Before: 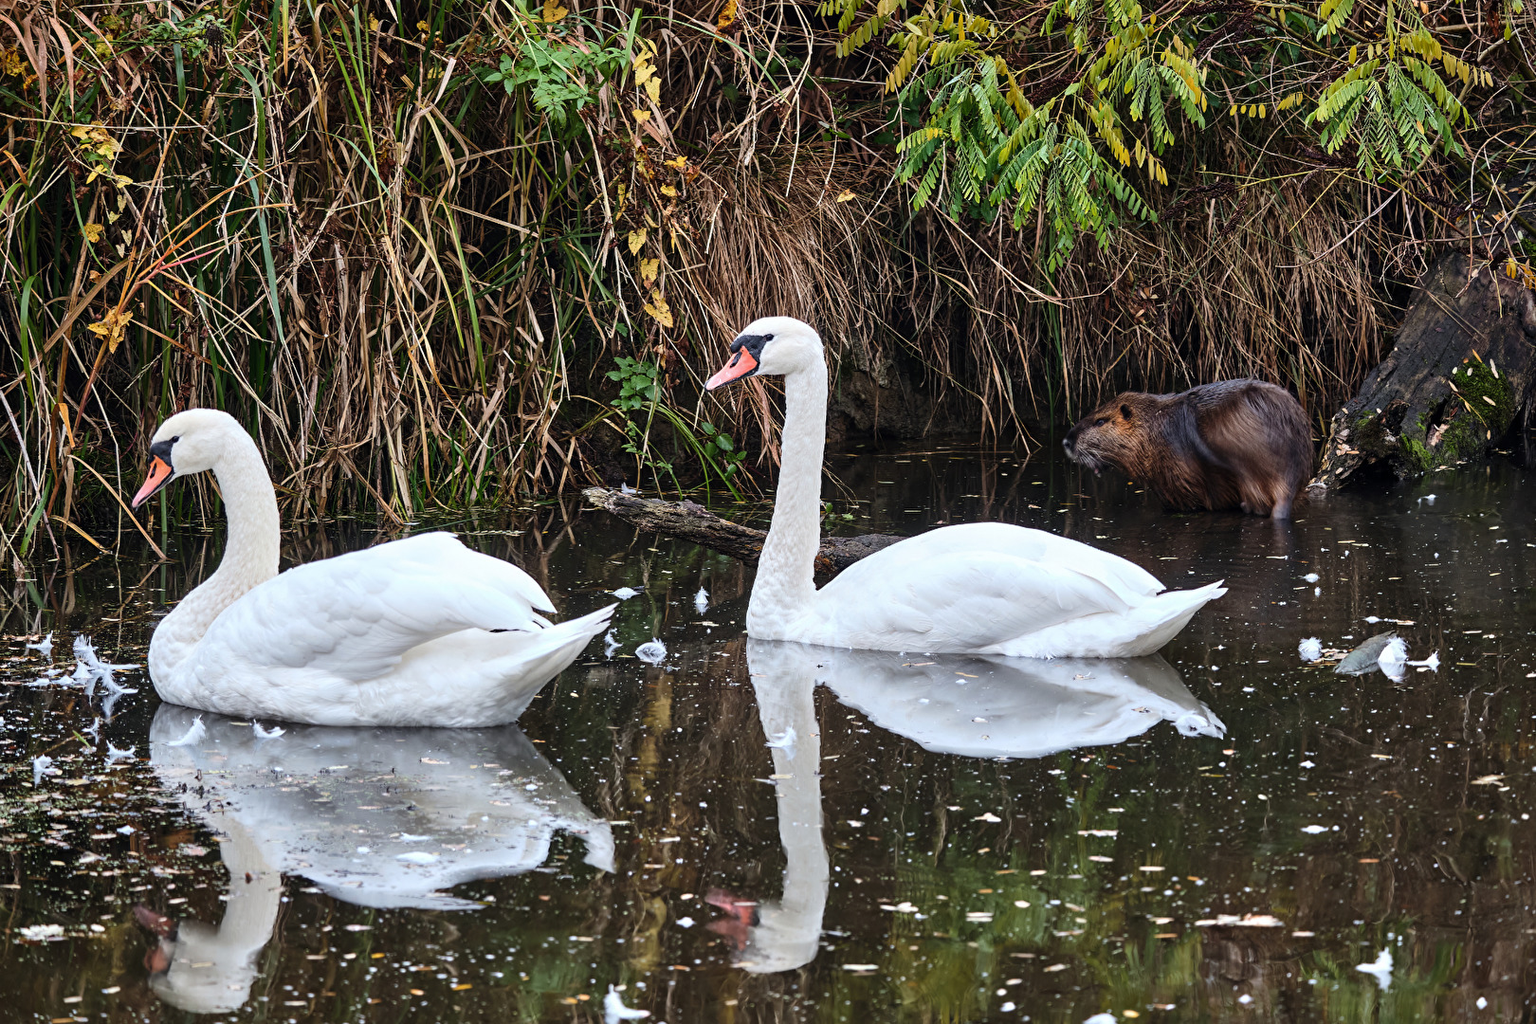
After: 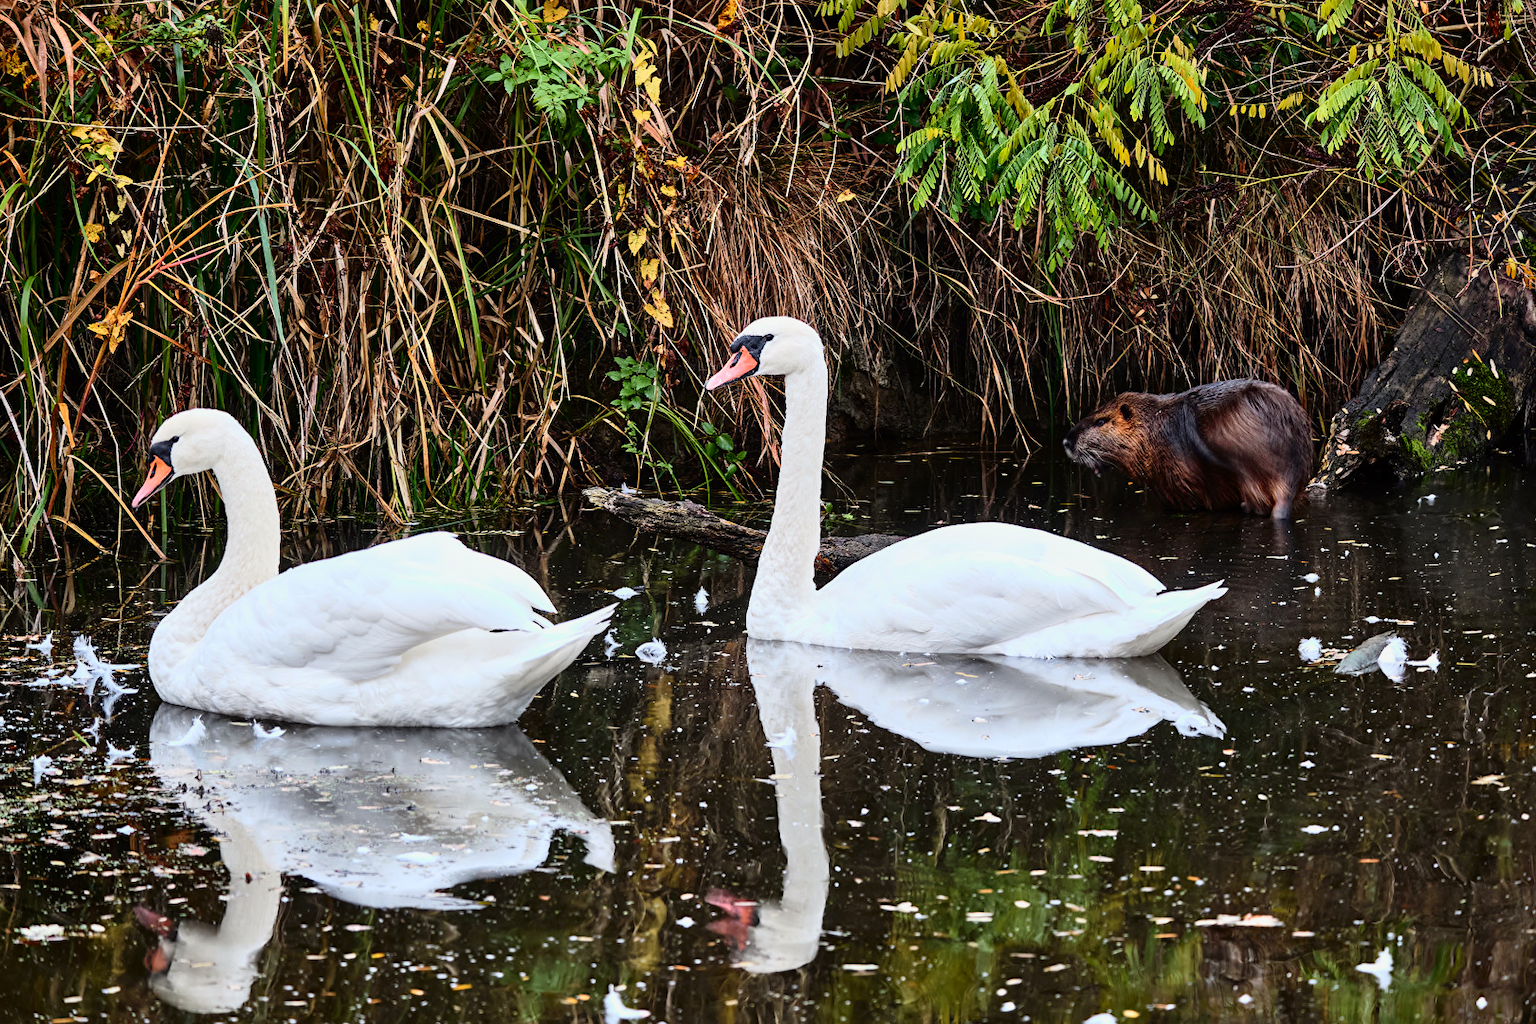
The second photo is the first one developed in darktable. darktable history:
tone curve: curves: ch0 [(0, 0) (0.128, 0.068) (0.292, 0.274) (0.46, 0.482) (0.653, 0.717) (0.819, 0.869) (0.998, 0.969)]; ch1 [(0, 0) (0.384, 0.365) (0.463, 0.45) (0.486, 0.486) (0.503, 0.504) (0.517, 0.517) (0.549, 0.572) (0.583, 0.615) (0.672, 0.699) (0.774, 0.817) (1, 1)]; ch2 [(0, 0) (0.374, 0.344) (0.446, 0.443) (0.494, 0.5) (0.527, 0.529) (0.565, 0.591) (0.644, 0.682) (1, 1)], color space Lab, independent channels, preserve colors none
